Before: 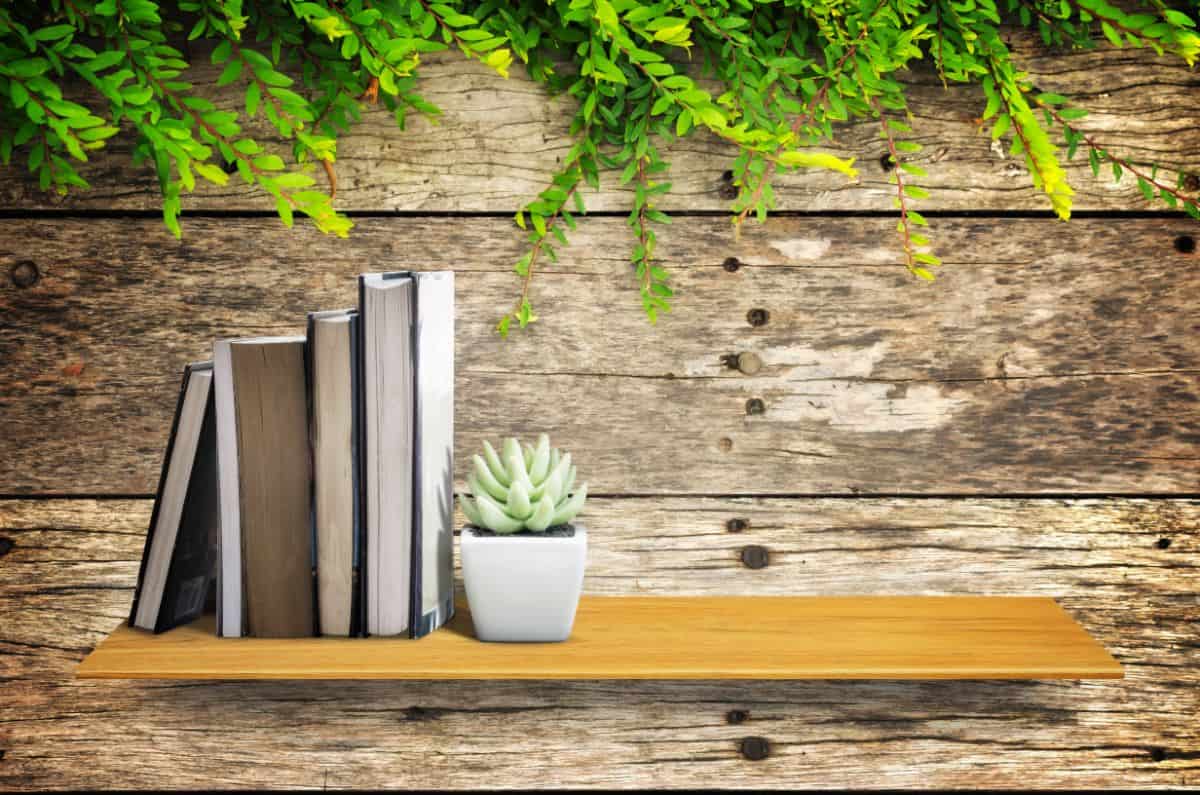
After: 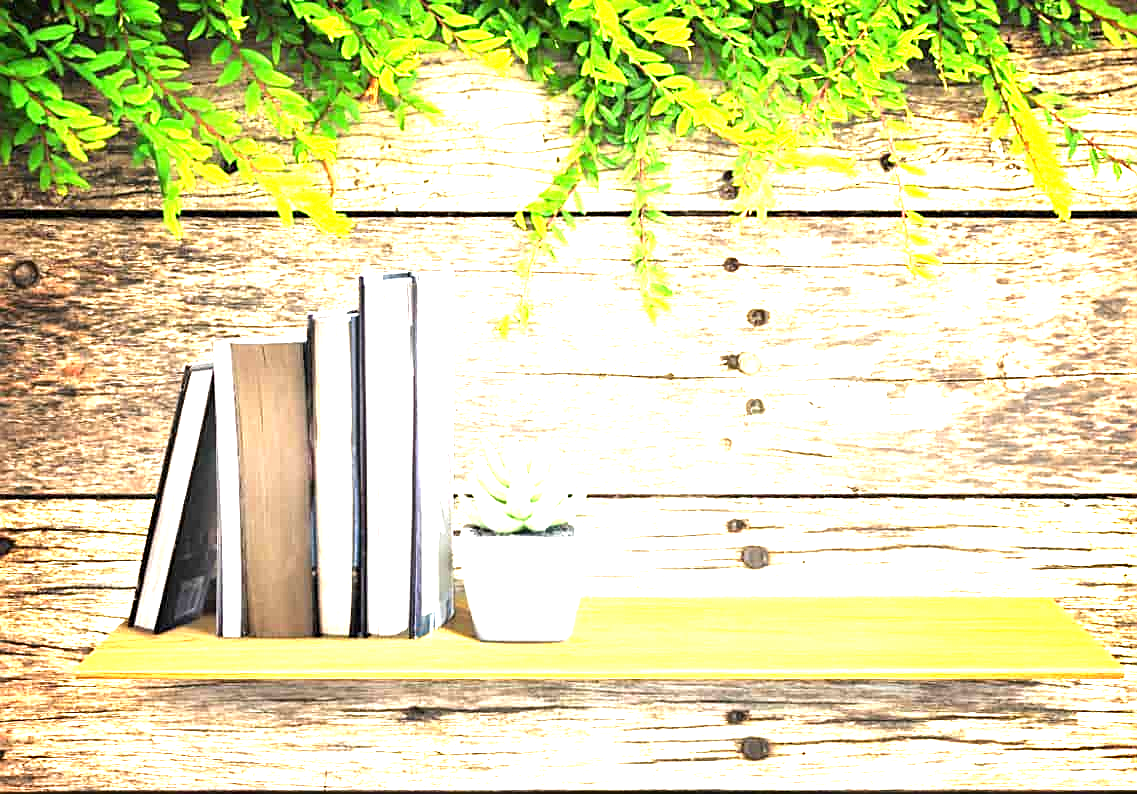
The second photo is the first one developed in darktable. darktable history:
exposure: black level correction 0, exposure 1.879 EV, compensate highlight preservation false
tone equalizer: -8 EV -0.388 EV, -7 EV -0.361 EV, -6 EV -0.31 EV, -5 EV -0.196 EV, -3 EV 0.211 EV, -2 EV 0.336 EV, -1 EV 0.387 EV, +0 EV 0.406 EV
sharpen: on, module defaults
crop and rotate: left 0%, right 5.209%
